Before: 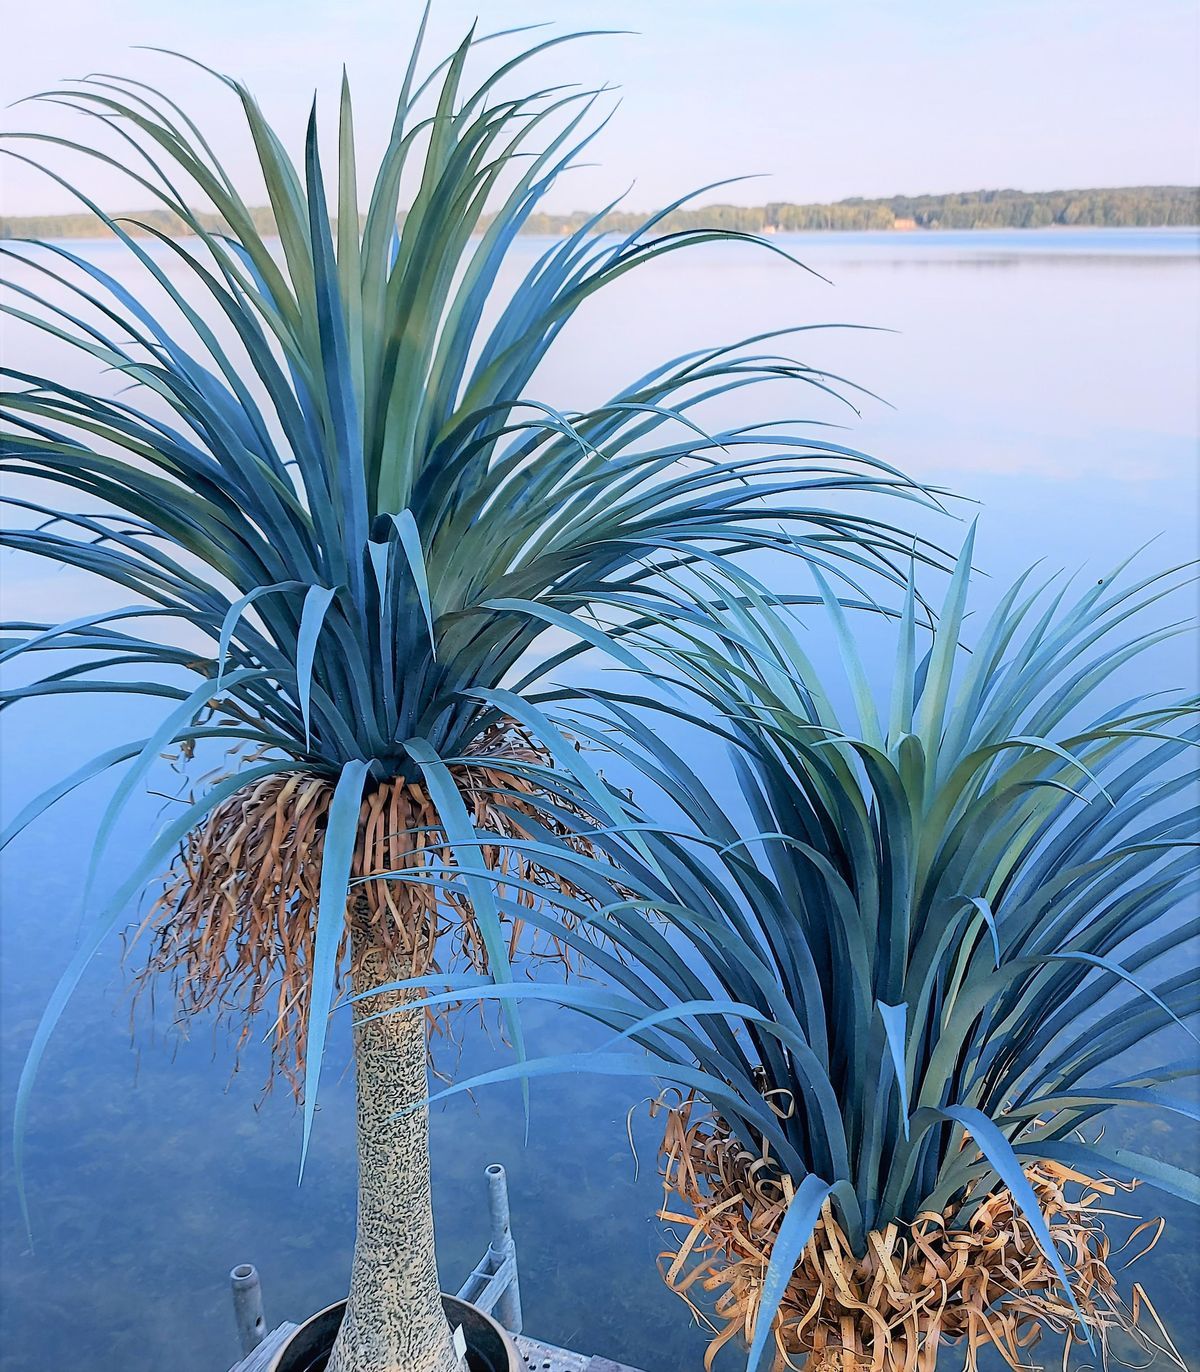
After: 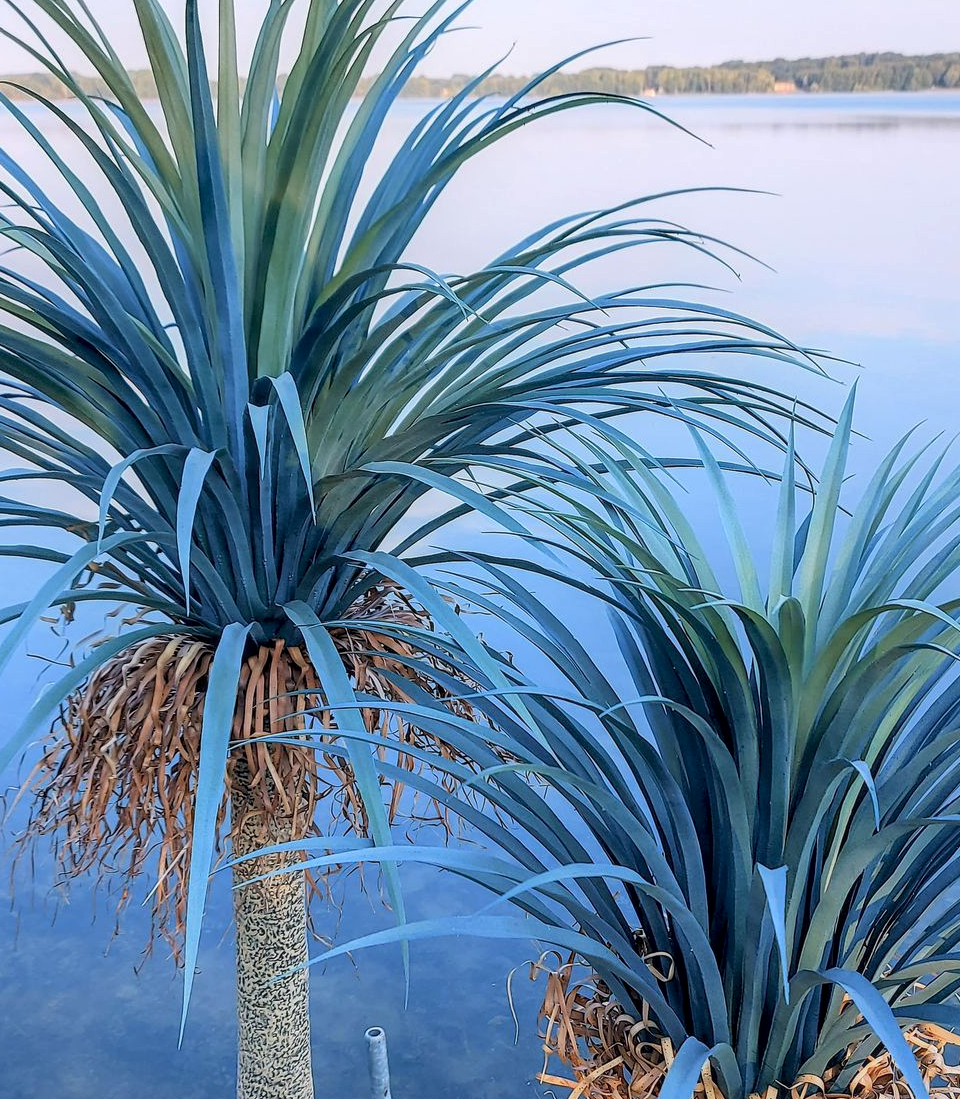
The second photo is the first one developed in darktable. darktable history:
local contrast: on, module defaults
crop and rotate: left 10.043%, top 10.01%, right 9.877%, bottom 9.883%
